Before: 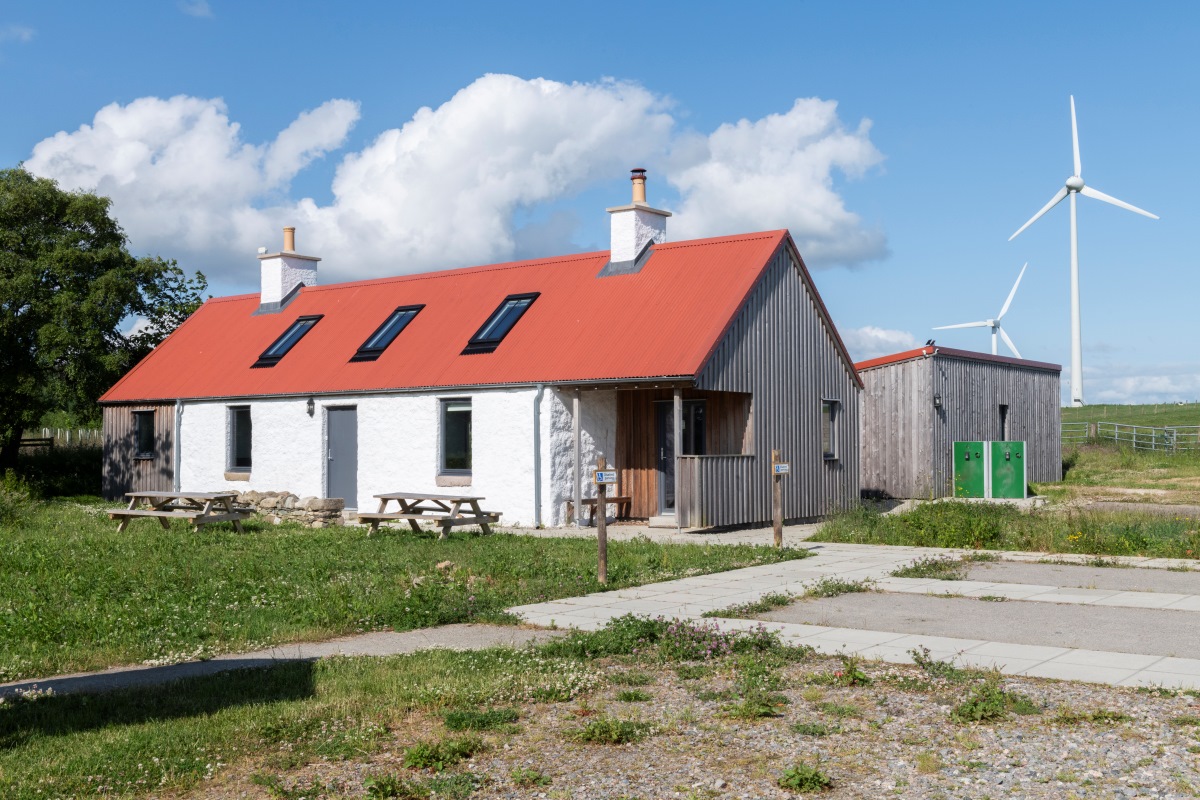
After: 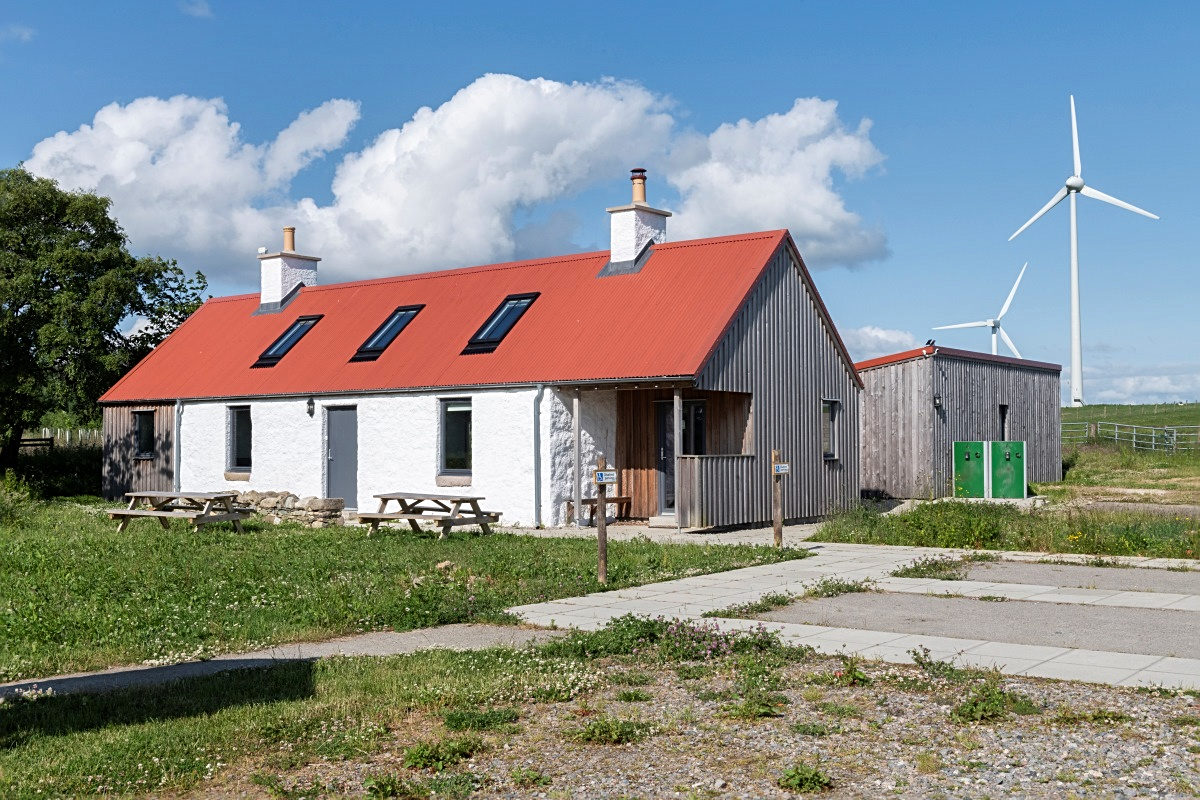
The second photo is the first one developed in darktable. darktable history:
sharpen: radius 2.167, amount 0.381, threshold 0
shadows and highlights: low approximation 0.01, soften with gaussian
